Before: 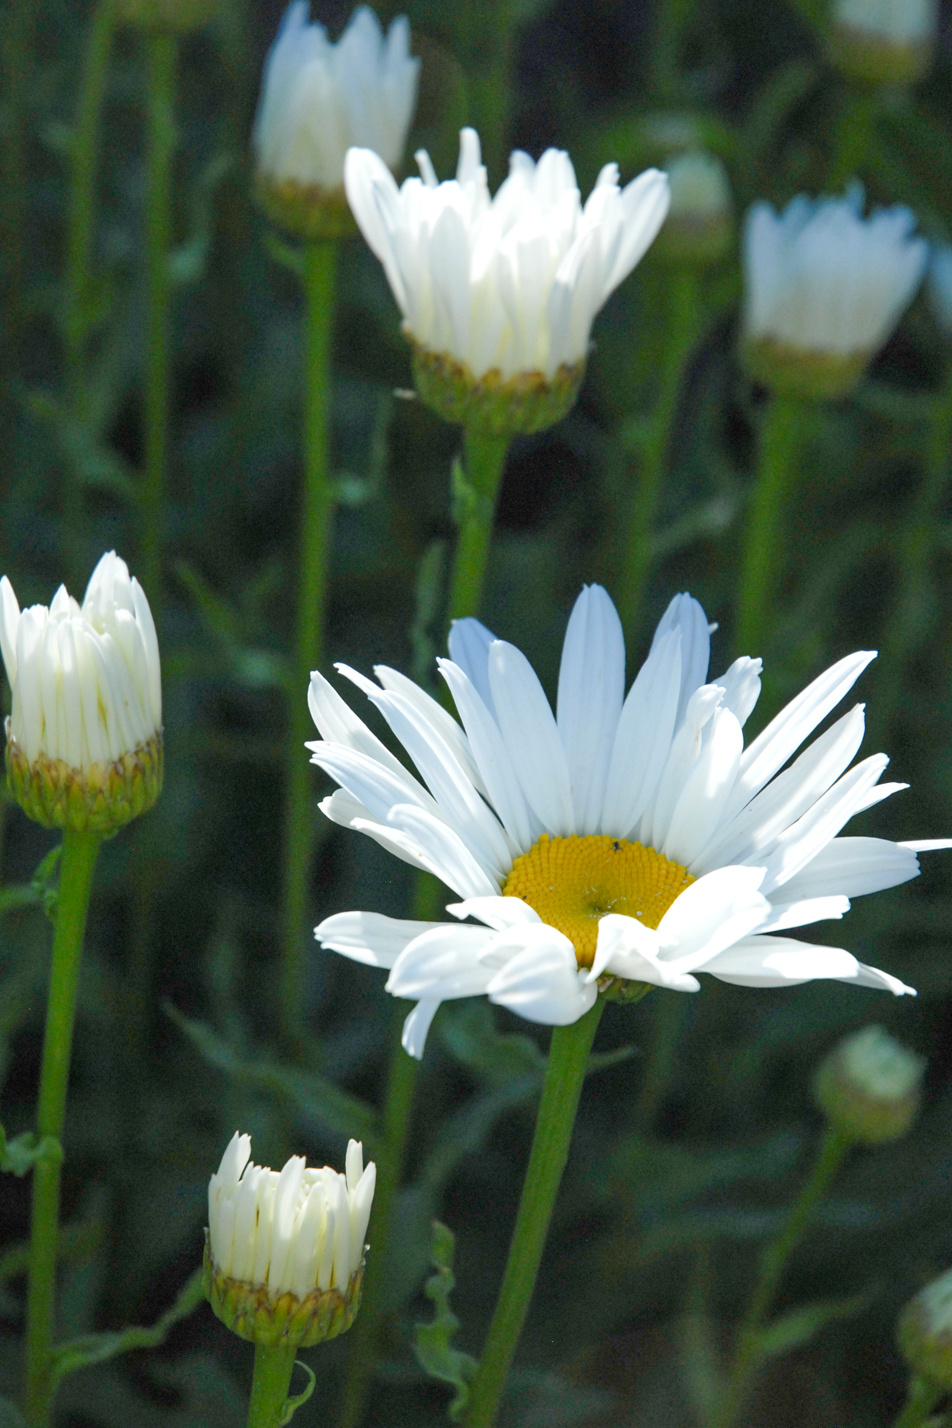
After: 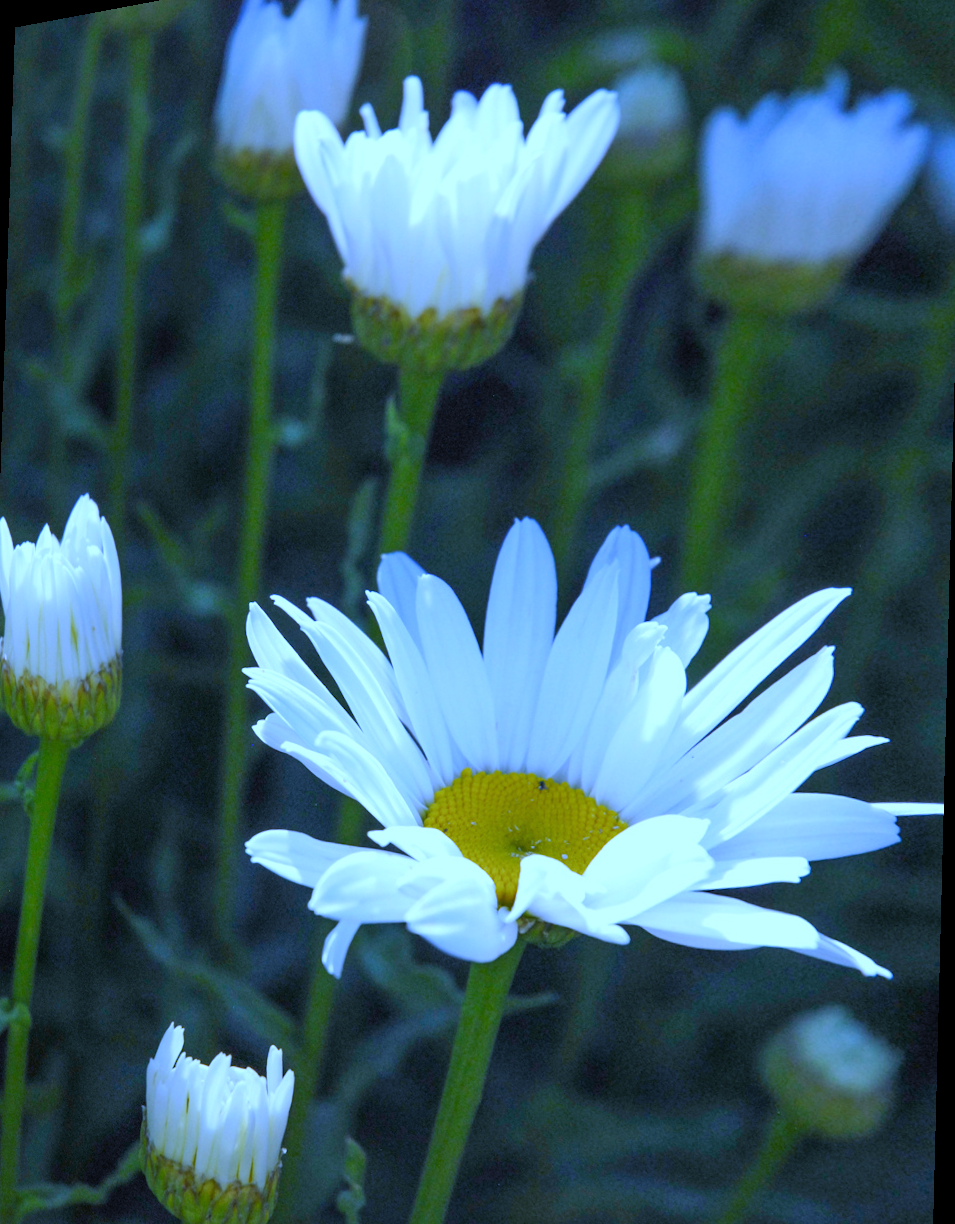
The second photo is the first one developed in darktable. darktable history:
white balance: red 0.766, blue 1.537
rotate and perspective: rotation 1.69°, lens shift (vertical) -0.023, lens shift (horizontal) -0.291, crop left 0.025, crop right 0.988, crop top 0.092, crop bottom 0.842
